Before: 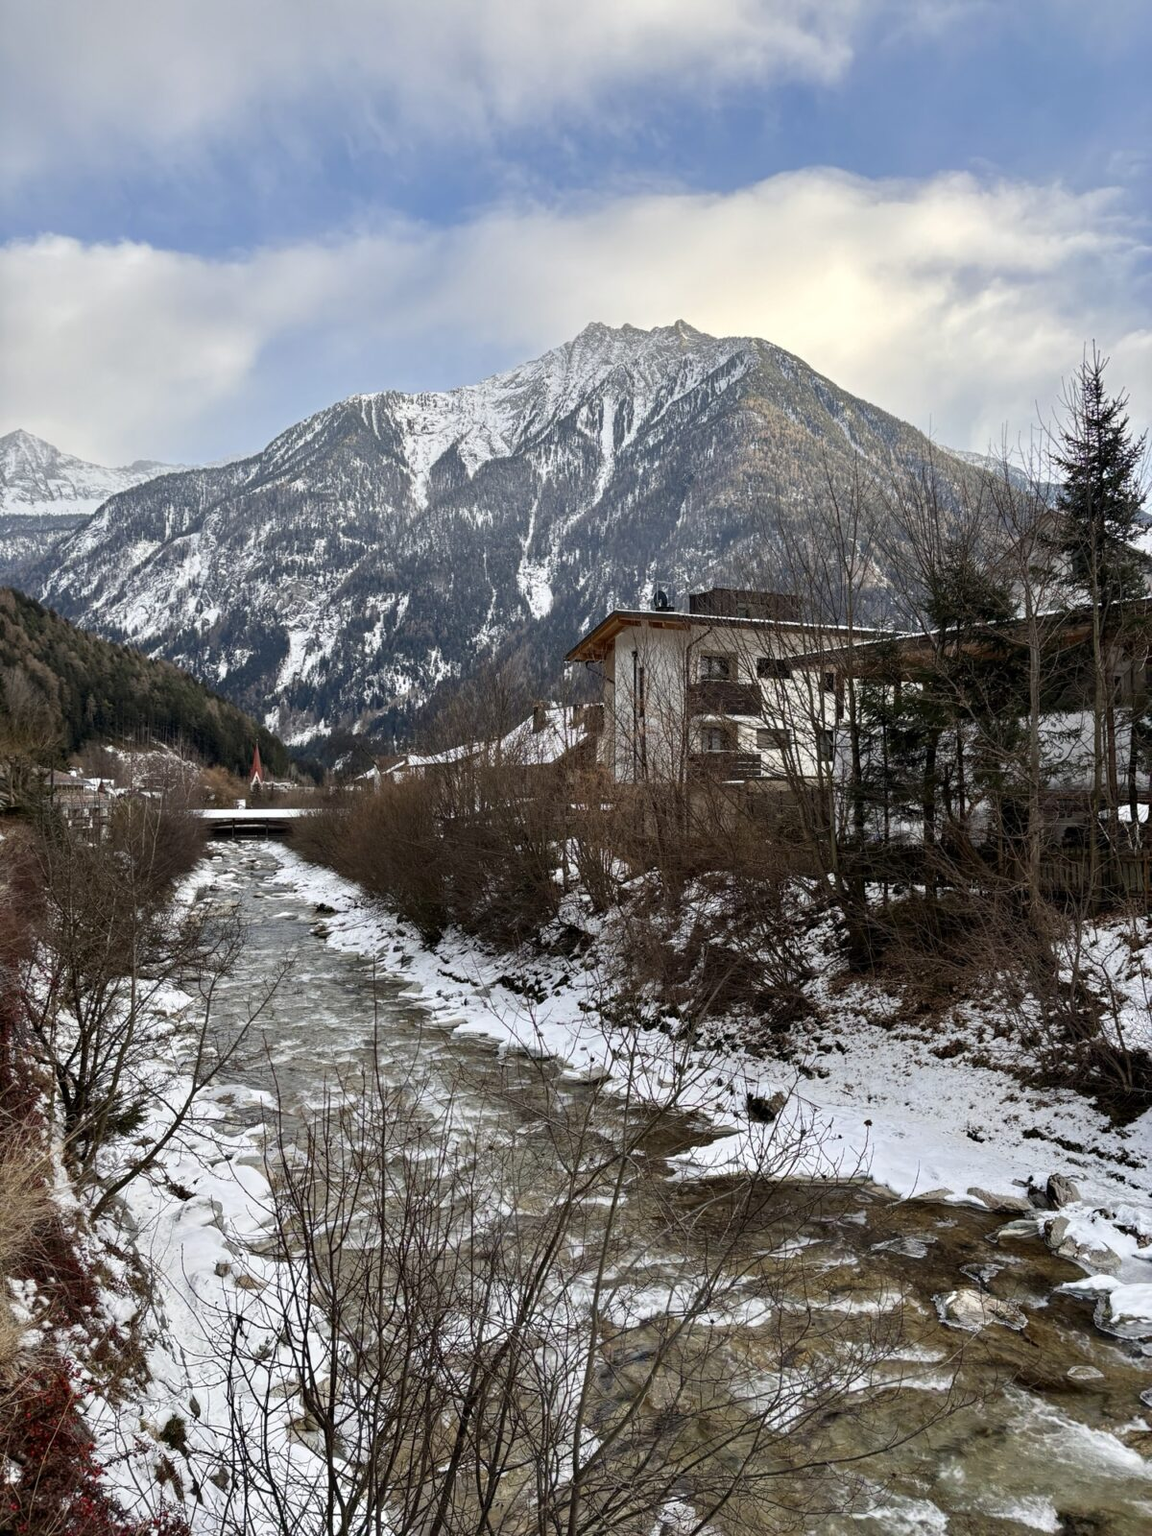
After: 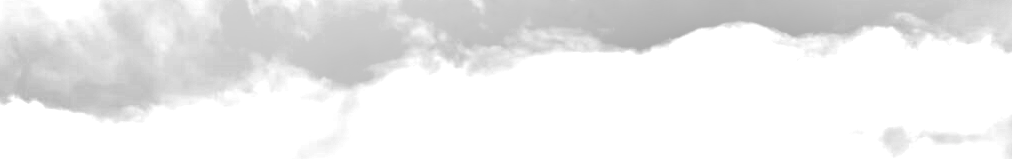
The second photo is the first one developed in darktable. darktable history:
monochrome: a 32, b 64, size 2.3
crop and rotate: left 9.644%, top 9.491%, right 6.021%, bottom 80.509%
exposure: black level correction 0, exposure 1.379 EV, compensate exposure bias true, compensate highlight preservation false
local contrast: highlights 0%, shadows 198%, detail 164%, midtone range 0.001
